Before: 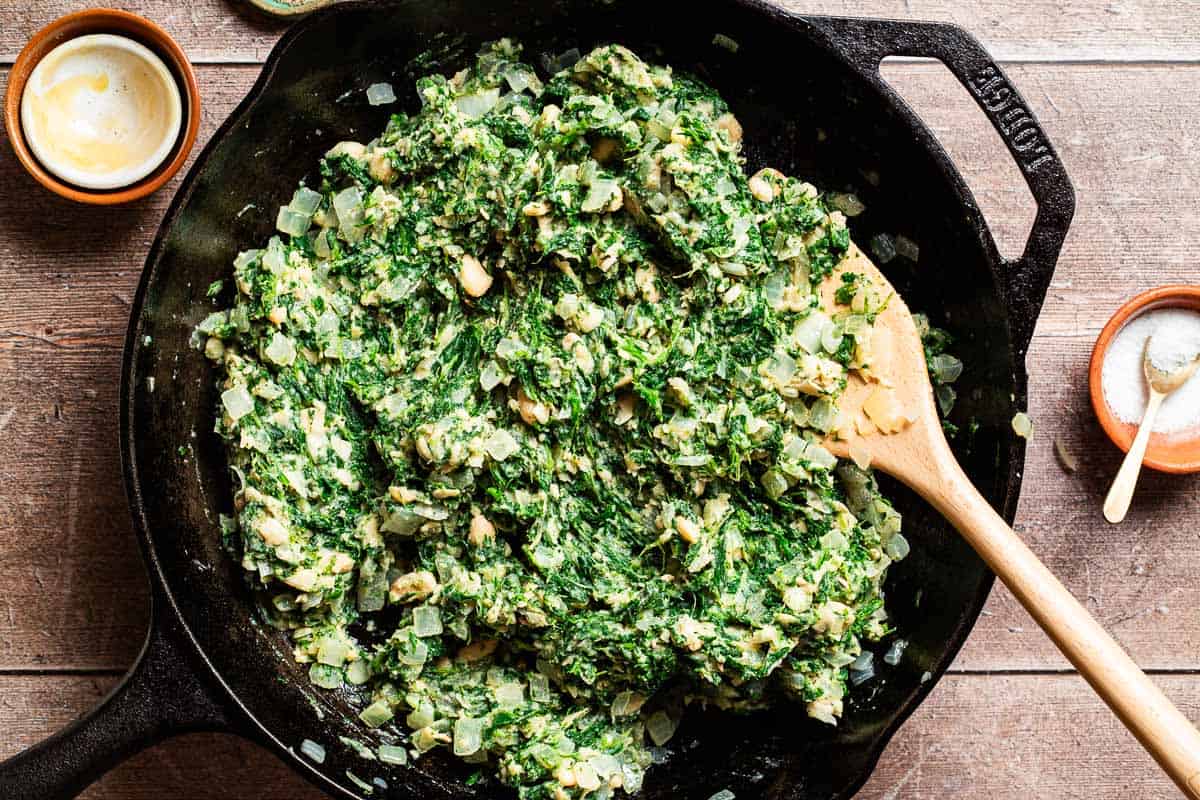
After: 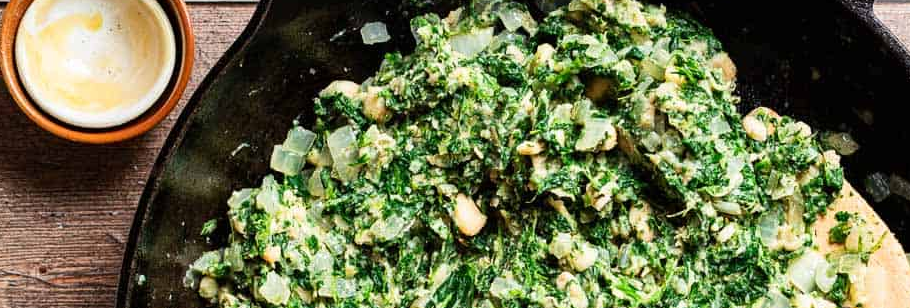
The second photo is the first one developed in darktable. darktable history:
crop: left 0.568%, top 7.651%, right 23.577%, bottom 53.834%
